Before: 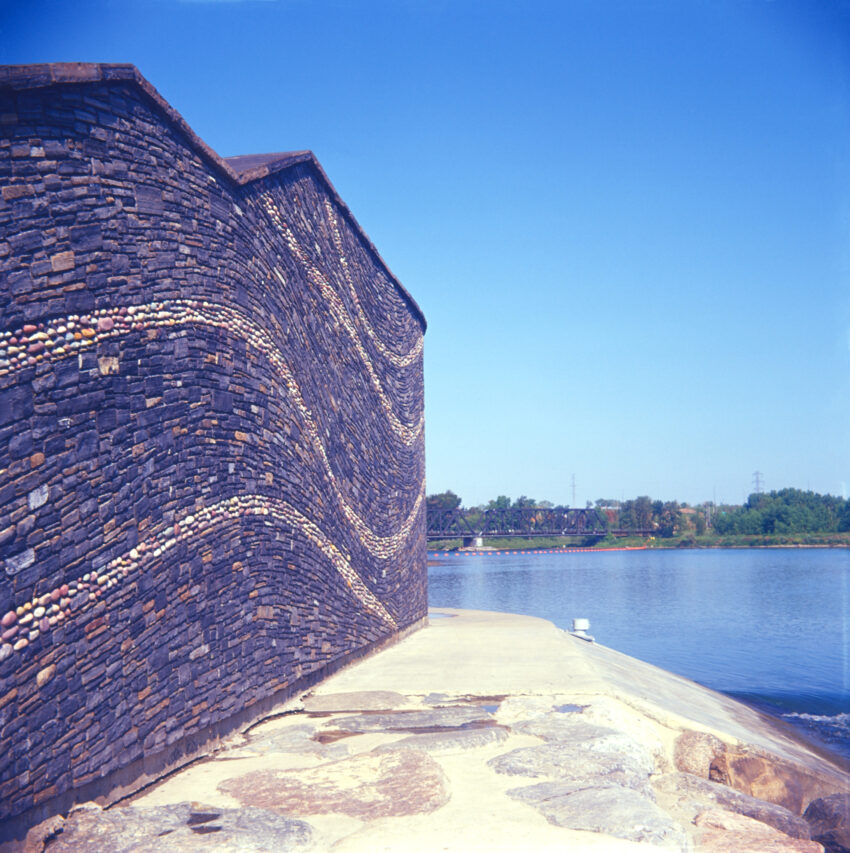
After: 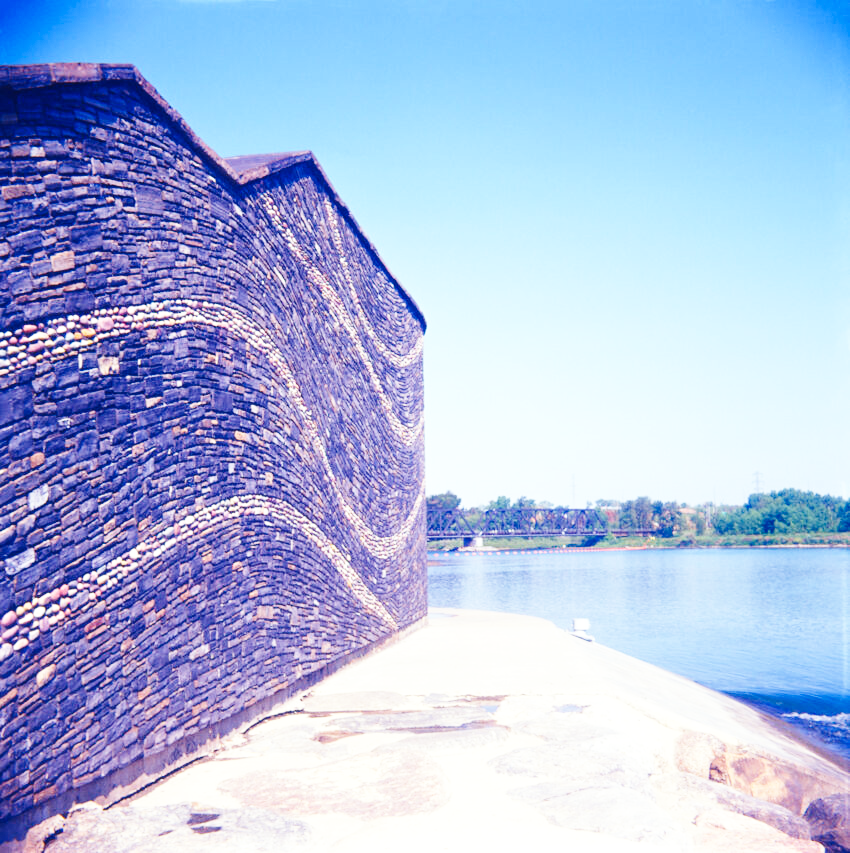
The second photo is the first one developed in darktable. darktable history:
base curve: curves: ch0 [(0, 0) (0, 0) (0.002, 0.001) (0.008, 0.003) (0.019, 0.011) (0.037, 0.037) (0.064, 0.11) (0.102, 0.232) (0.152, 0.379) (0.216, 0.524) (0.296, 0.665) (0.394, 0.789) (0.512, 0.881) (0.651, 0.945) (0.813, 0.986) (1, 1)], preserve colors none
